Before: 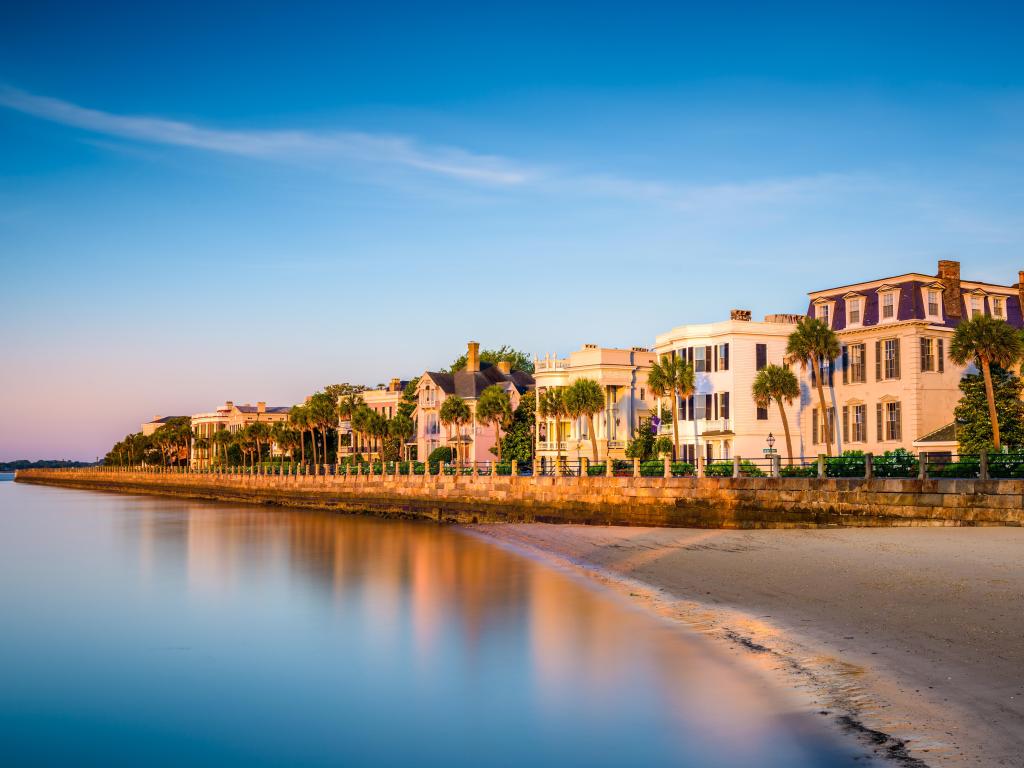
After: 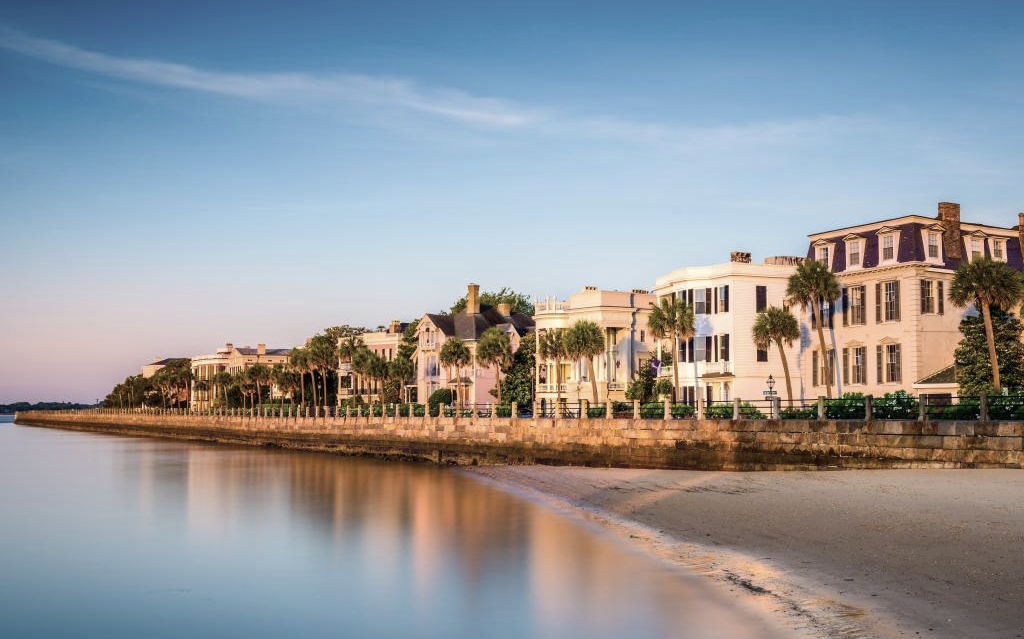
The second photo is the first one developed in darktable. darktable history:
crop: top 7.625%, bottom 8.027%
contrast brightness saturation: contrast 0.1, saturation -0.36
